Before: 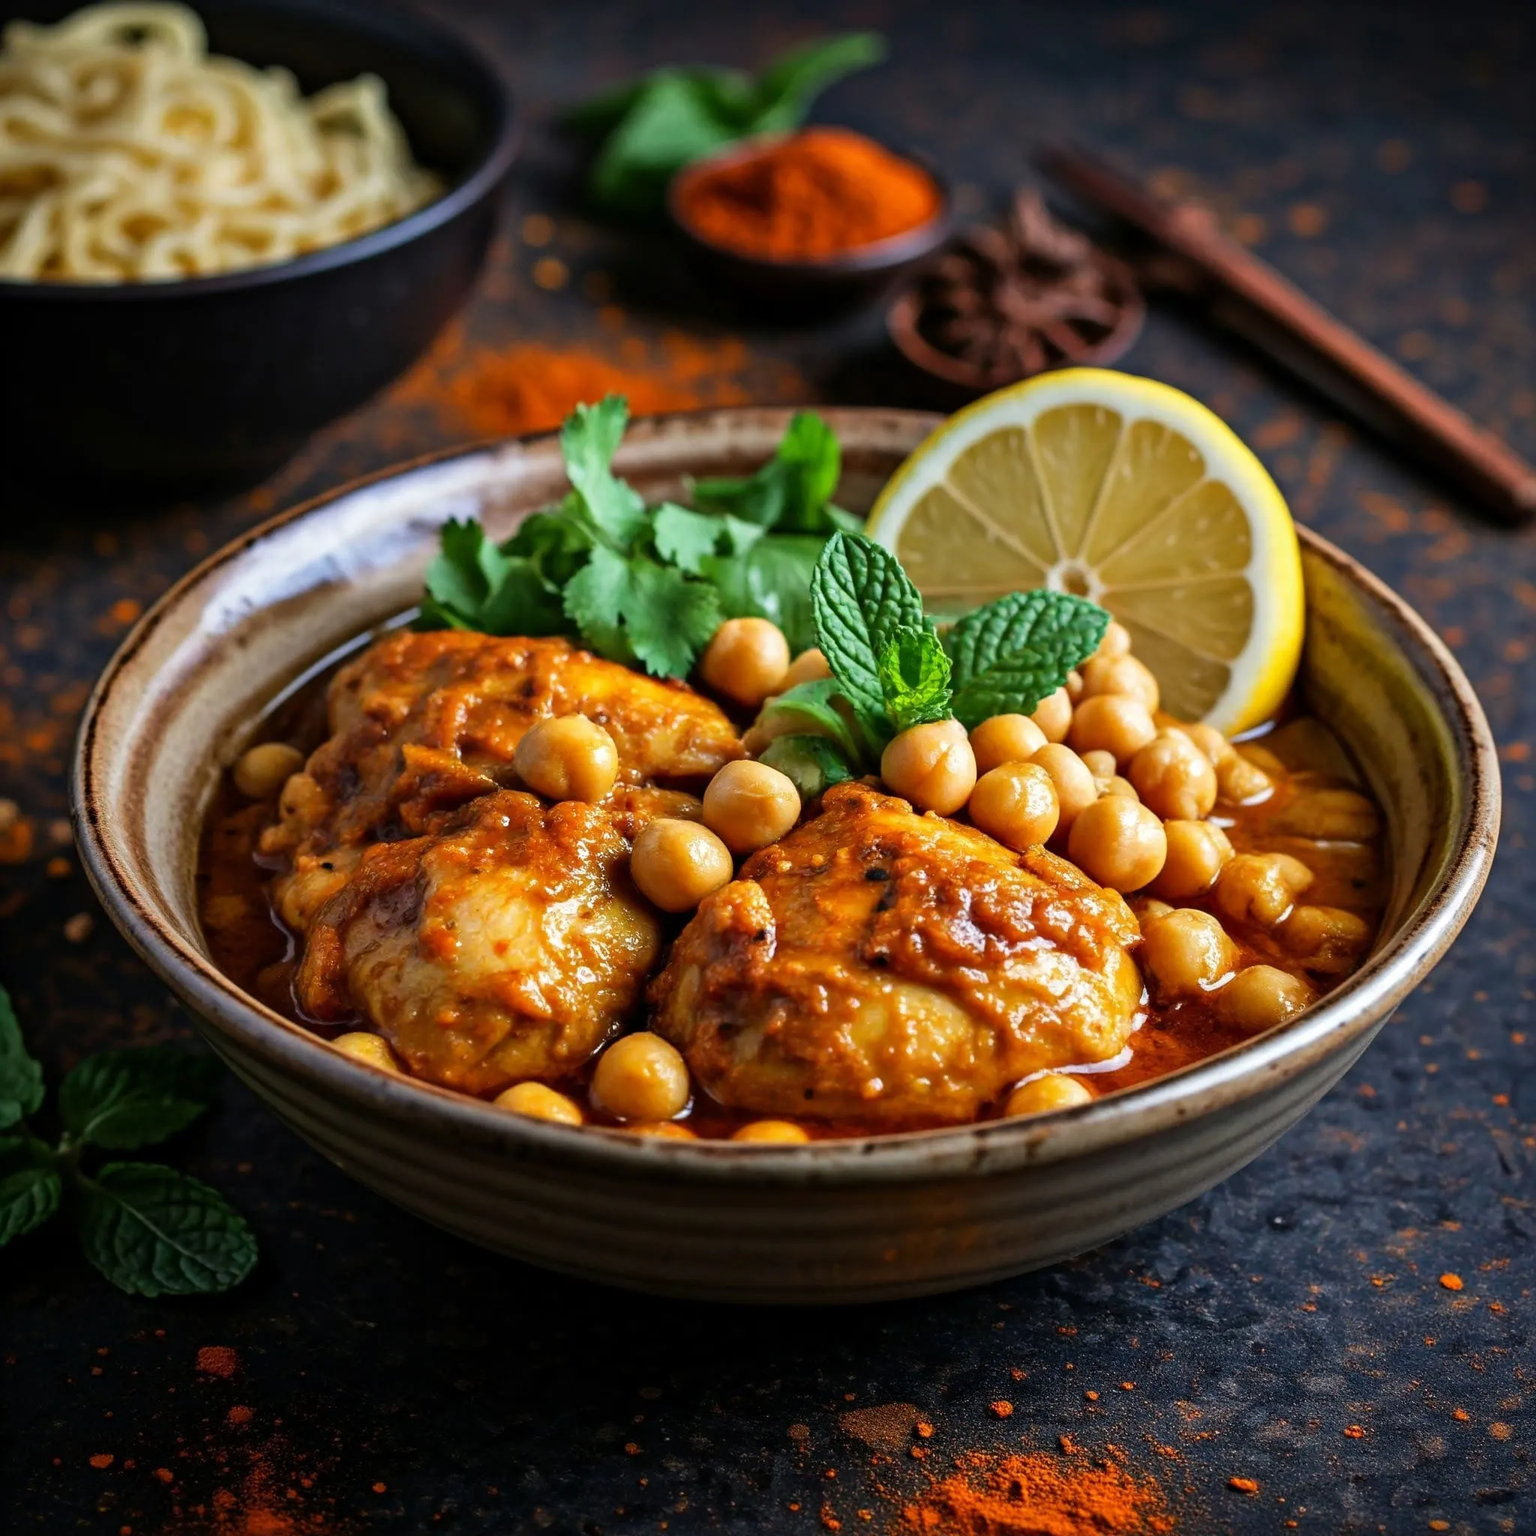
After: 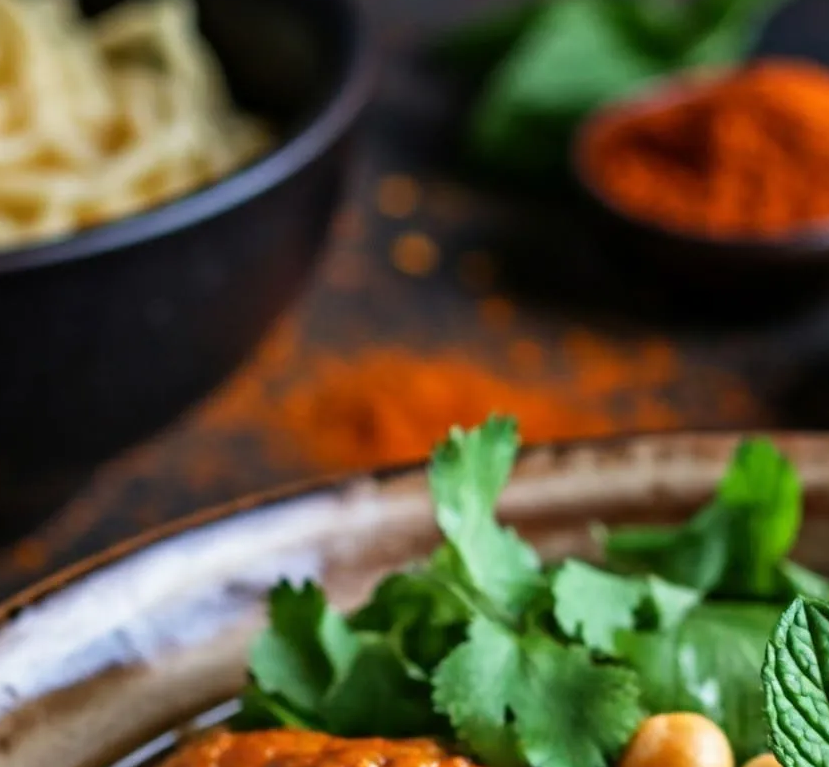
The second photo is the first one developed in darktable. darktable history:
crop: left 15.618%, top 5.442%, right 43.884%, bottom 57.098%
